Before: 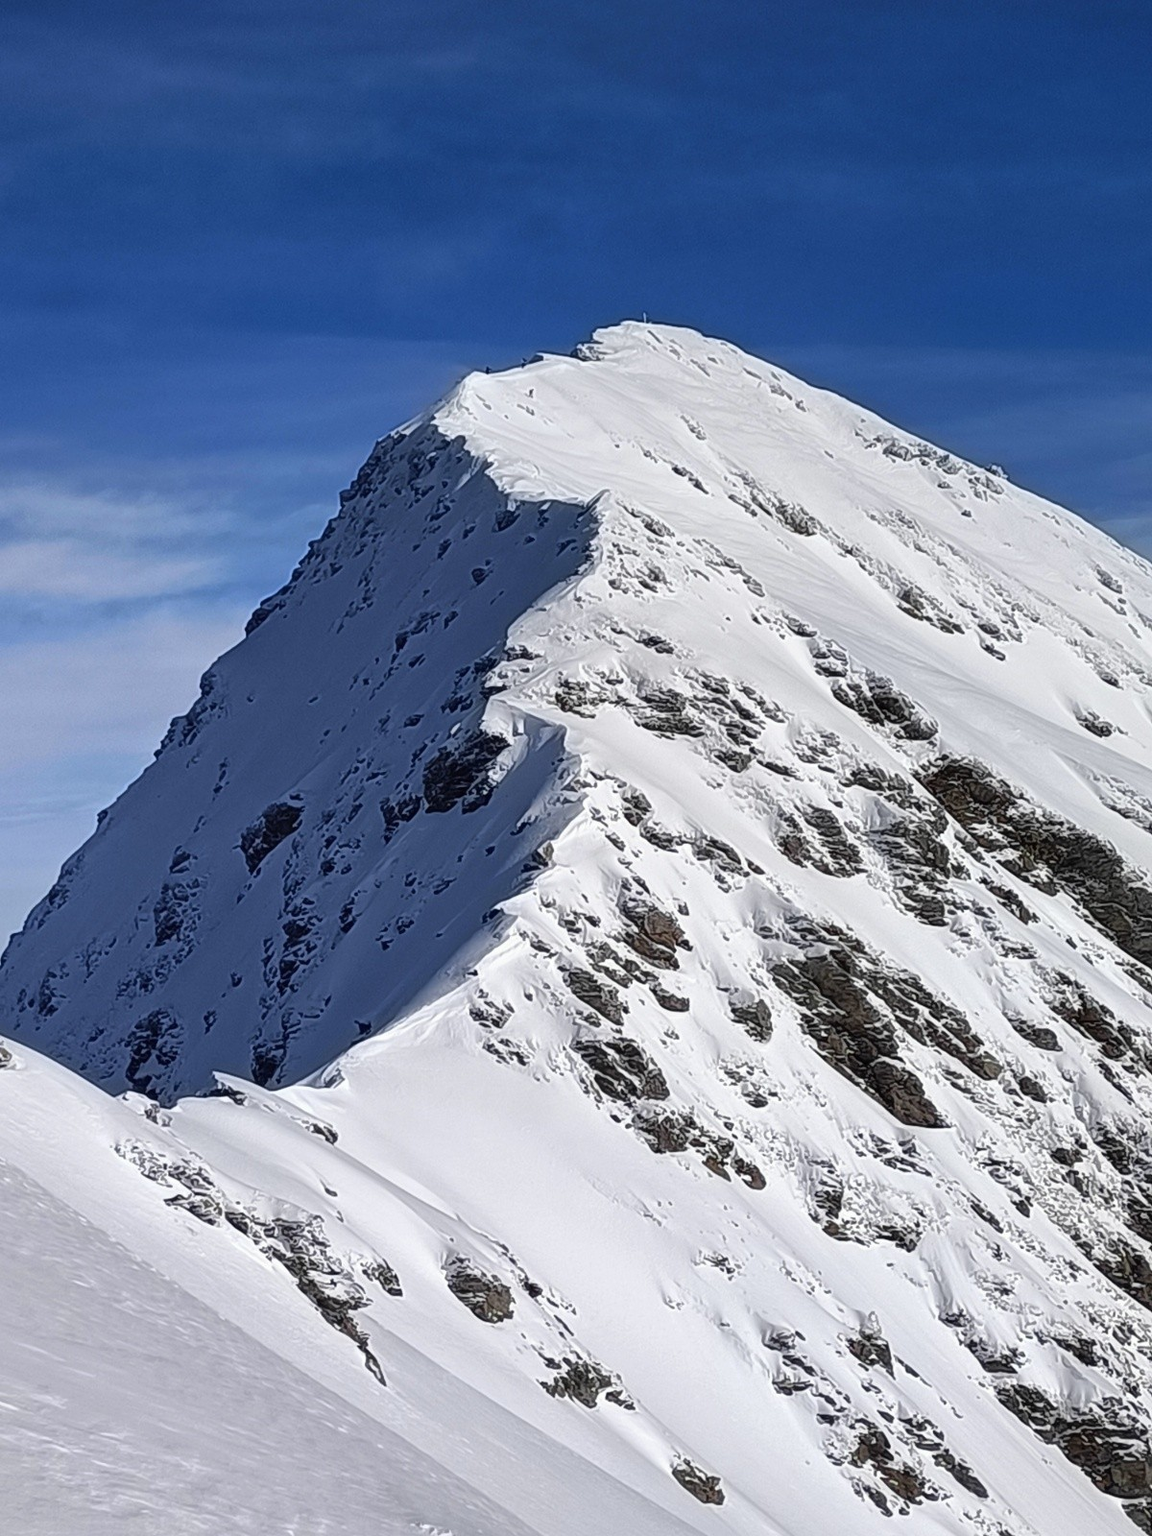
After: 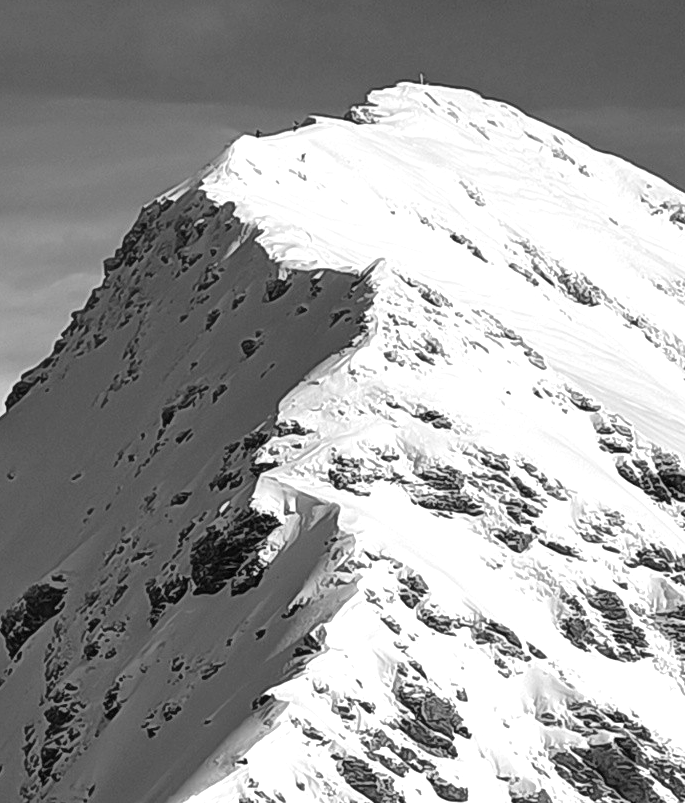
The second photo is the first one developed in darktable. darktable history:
color zones: curves: ch0 [(0.004, 0.588) (0.116, 0.636) (0.259, 0.476) (0.423, 0.464) (0.75, 0.5)]; ch1 [(0, 0) (0.143, 0) (0.286, 0) (0.429, 0) (0.571, 0) (0.714, 0) (0.857, 0)]
levels: mode automatic, levels [0.055, 0.477, 0.9]
exposure: exposure 0.63 EV, compensate highlight preservation false
crop: left 20.886%, top 15.771%, right 21.958%, bottom 34.04%
